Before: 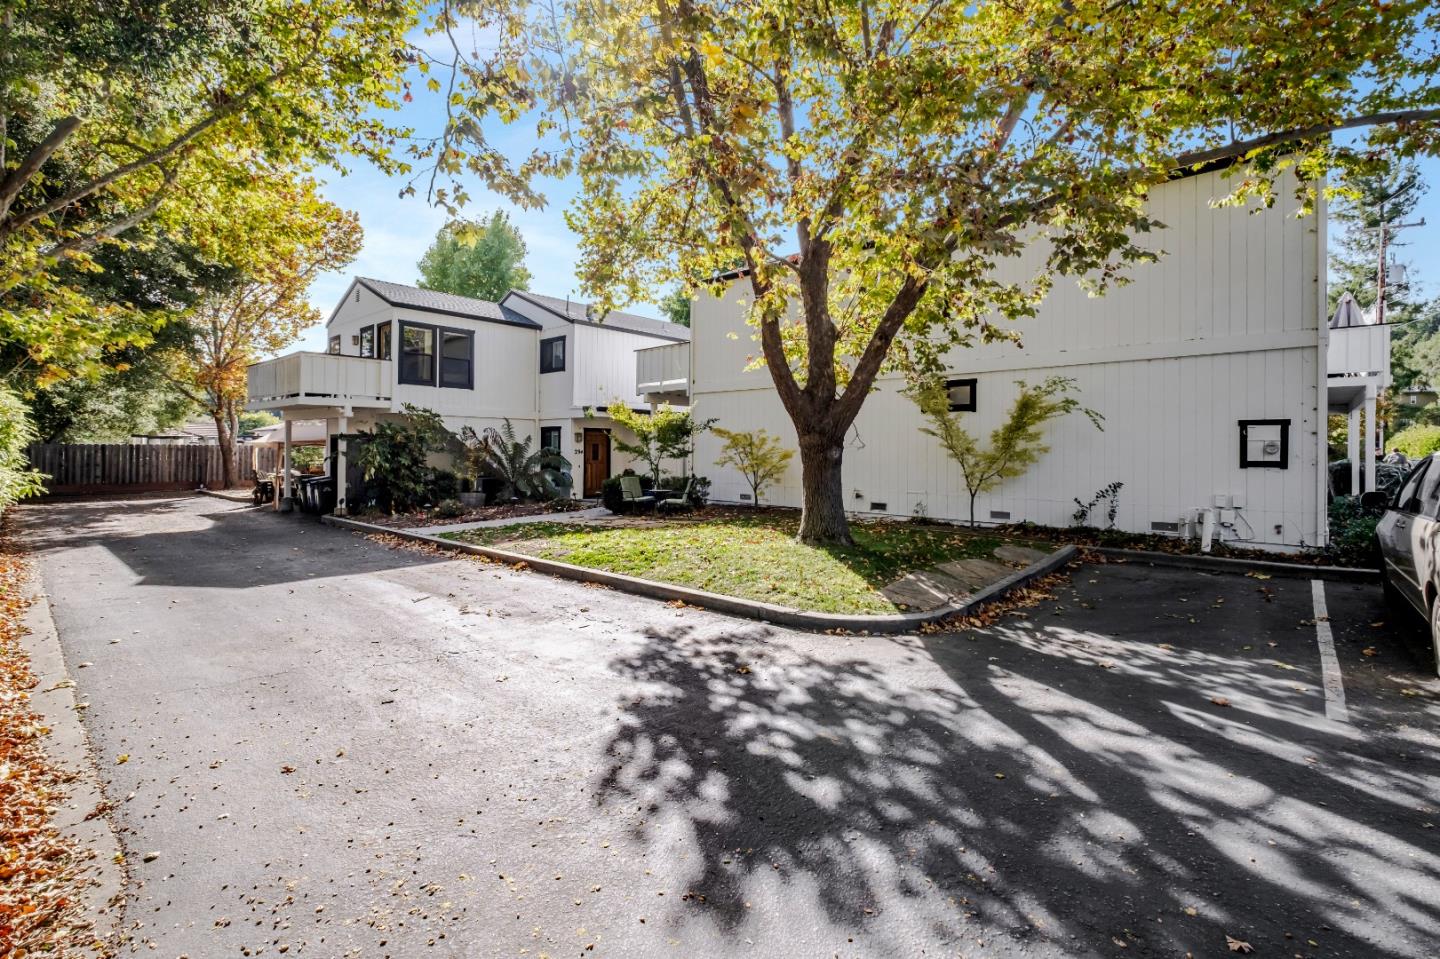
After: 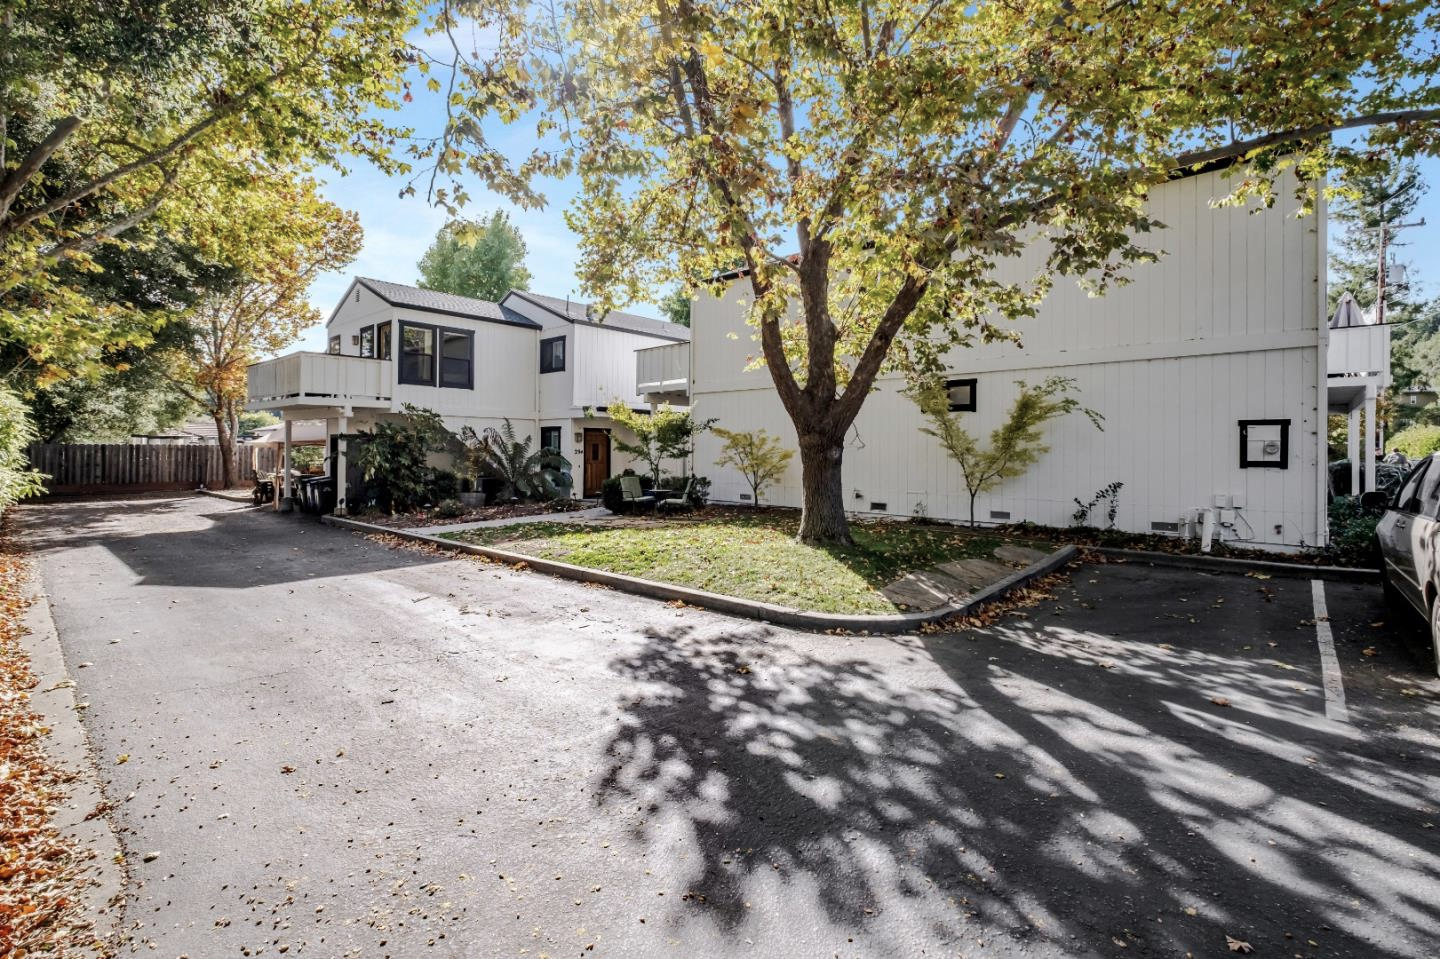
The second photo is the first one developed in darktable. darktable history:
color zones: curves: ch0 [(0, 0.5) (0.143, 0.5) (0.286, 0.5) (0.429, 0.504) (0.571, 0.5) (0.714, 0.509) (0.857, 0.5) (1, 0.5)]; ch1 [(0, 0.425) (0.143, 0.425) (0.286, 0.375) (0.429, 0.405) (0.571, 0.5) (0.714, 0.47) (0.857, 0.425) (1, 0.435)]; ch2 [(0, 0.5) (0.143, 0.5) (0.286, 0.5) (0.429, 0.517) (0.571, 0.5) (0.714, 0.51) (0.857, 0.5) (1, 0.5)]
base curve: curves: ch0 [(0, 0) (0.297, 0.298) (1, 1)], preserve colors none
